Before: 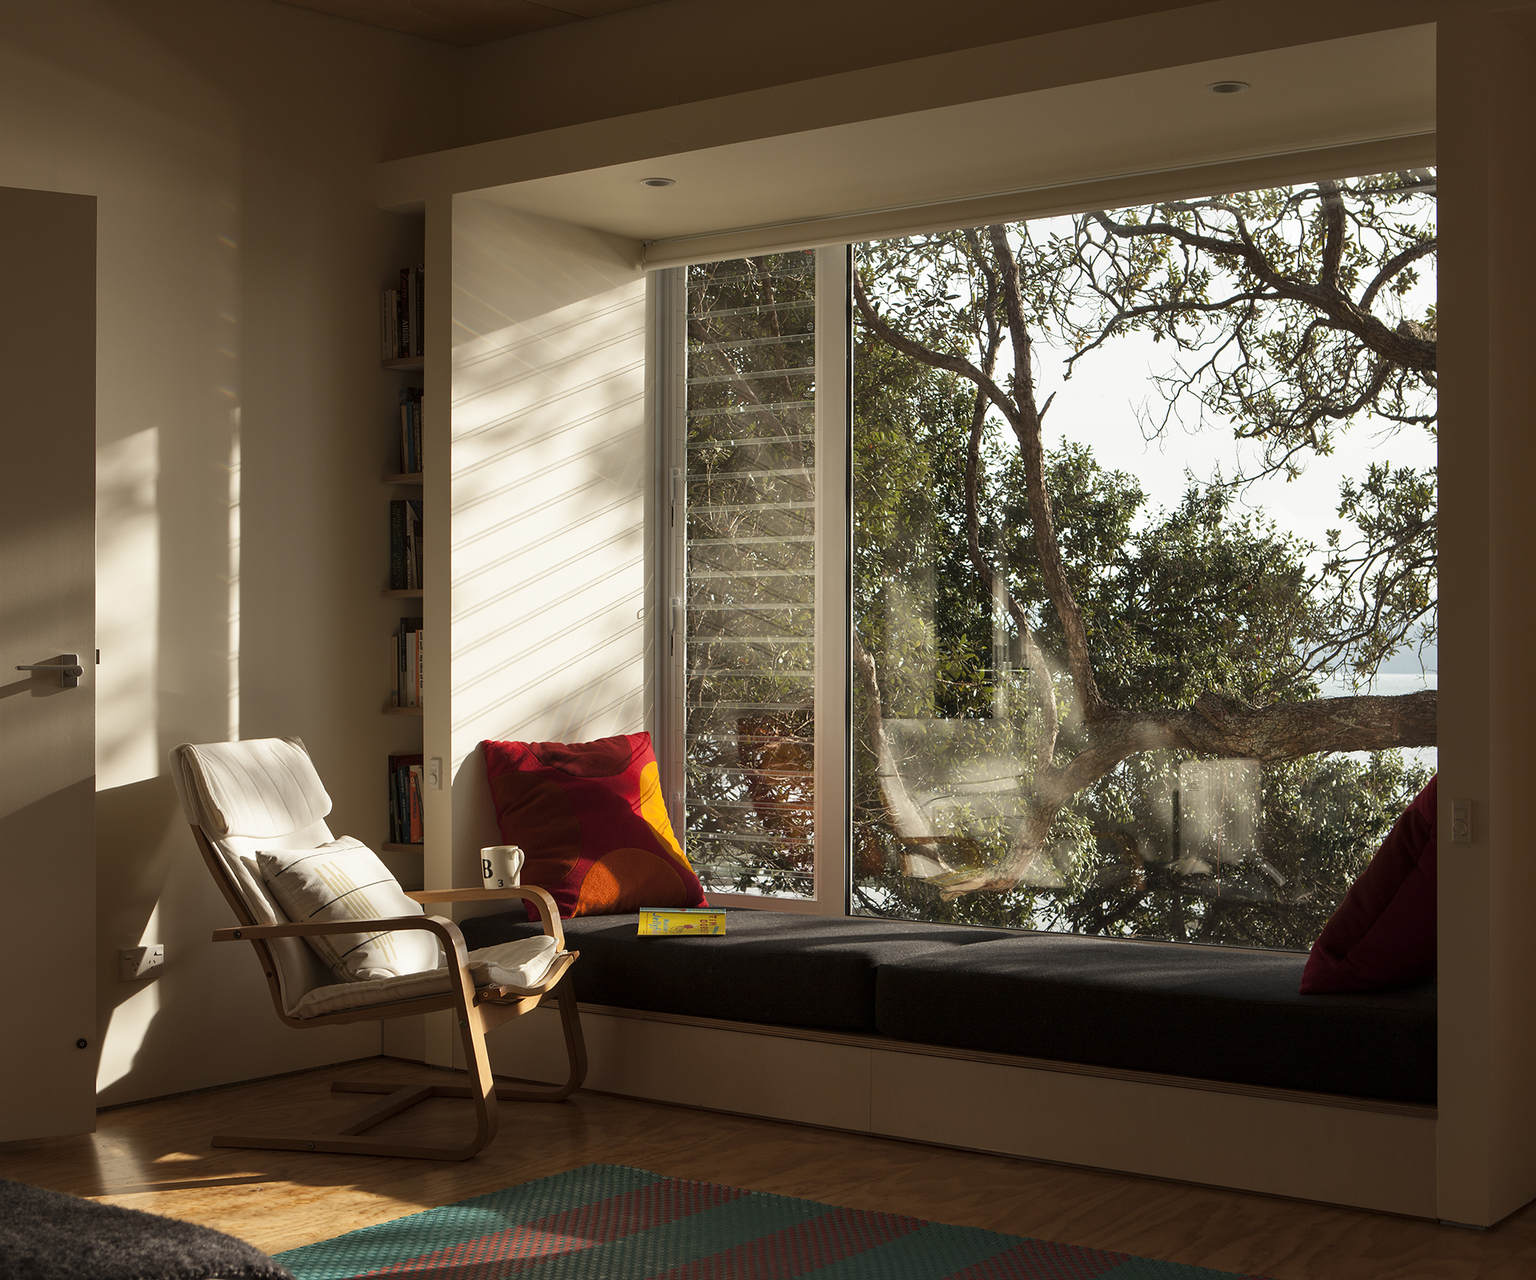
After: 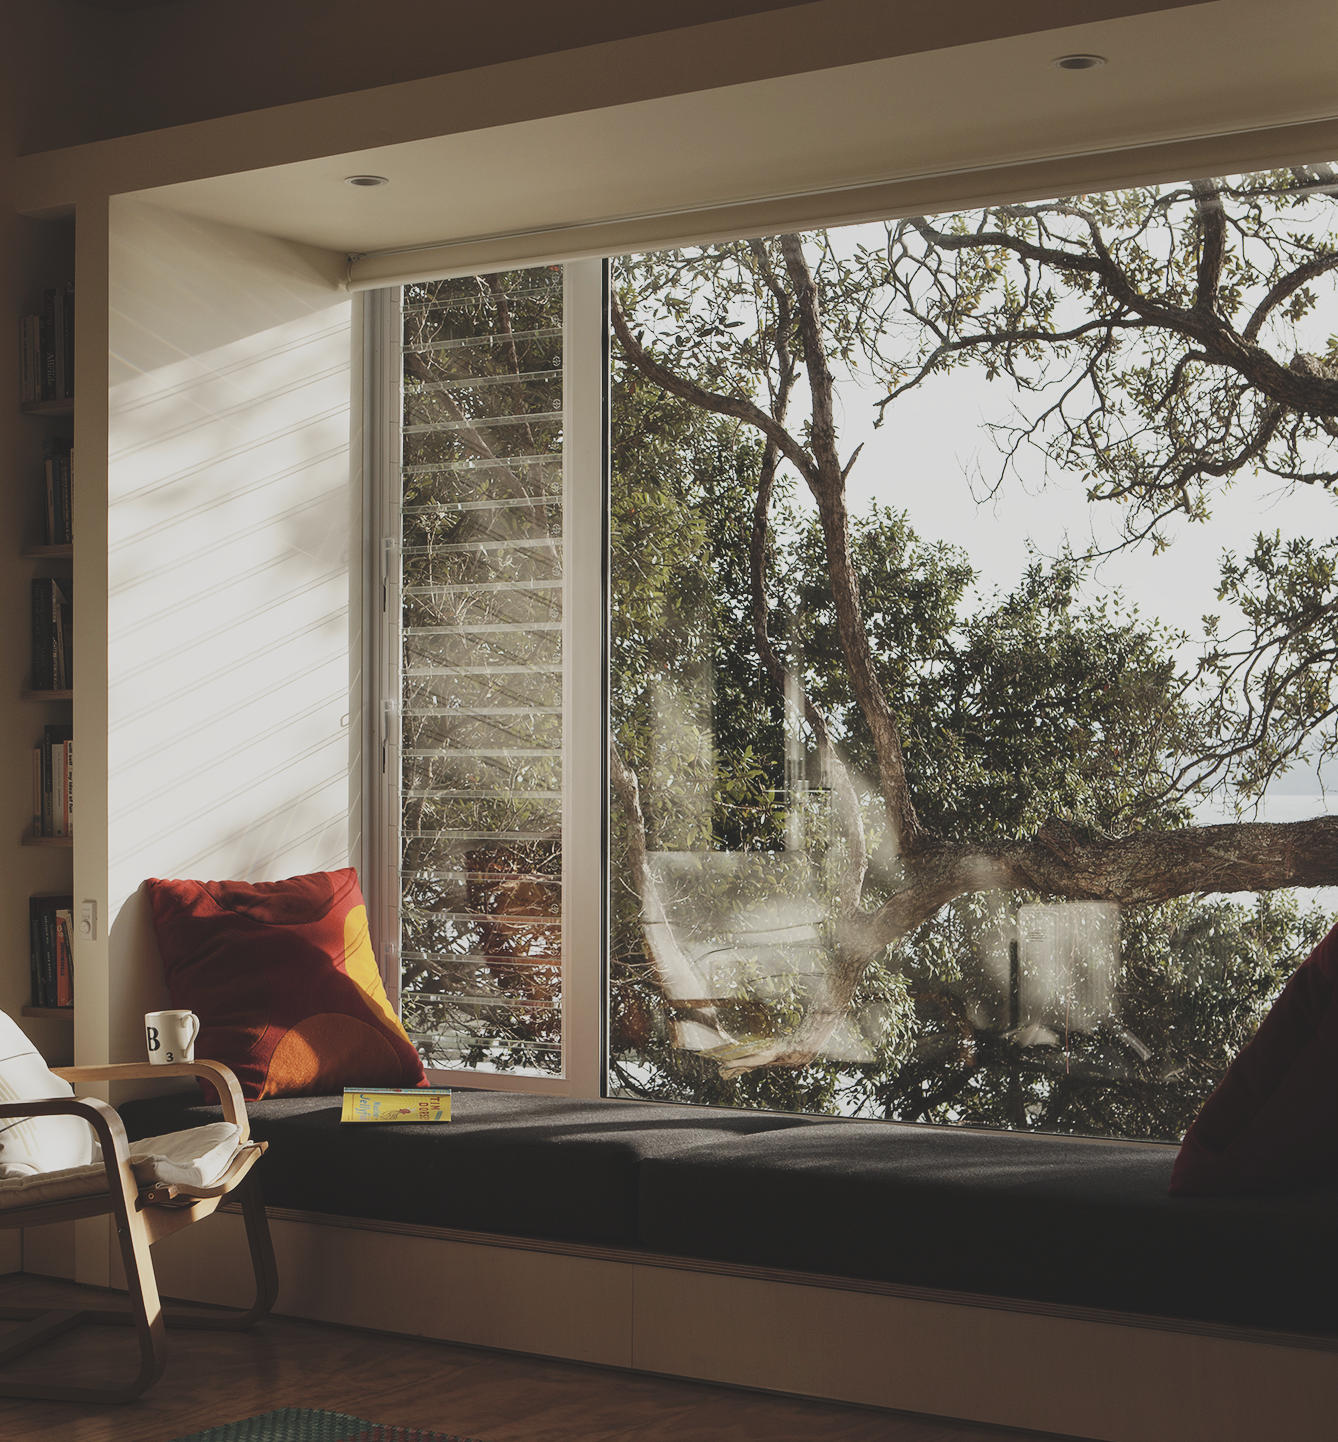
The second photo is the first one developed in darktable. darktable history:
crop and rotate: left 23.775%, top 2.938%, right 6.493%, bottom 6.914%
base curve: curves: ch0 [(0, 0) (0.036, 0.025) (0.121, 0.166) (0.206, 0.329) (0.605, 0.79) (1, 1)], preserve colors none
contrast brightness saturation: contrast -0.257, saturation -0.448
